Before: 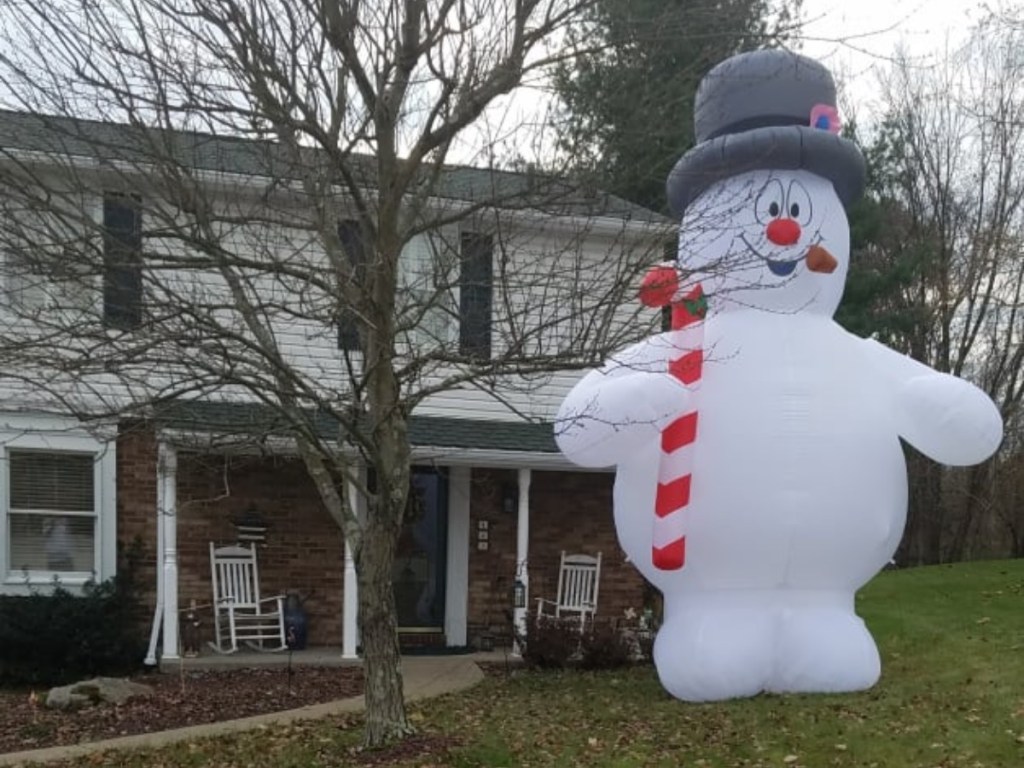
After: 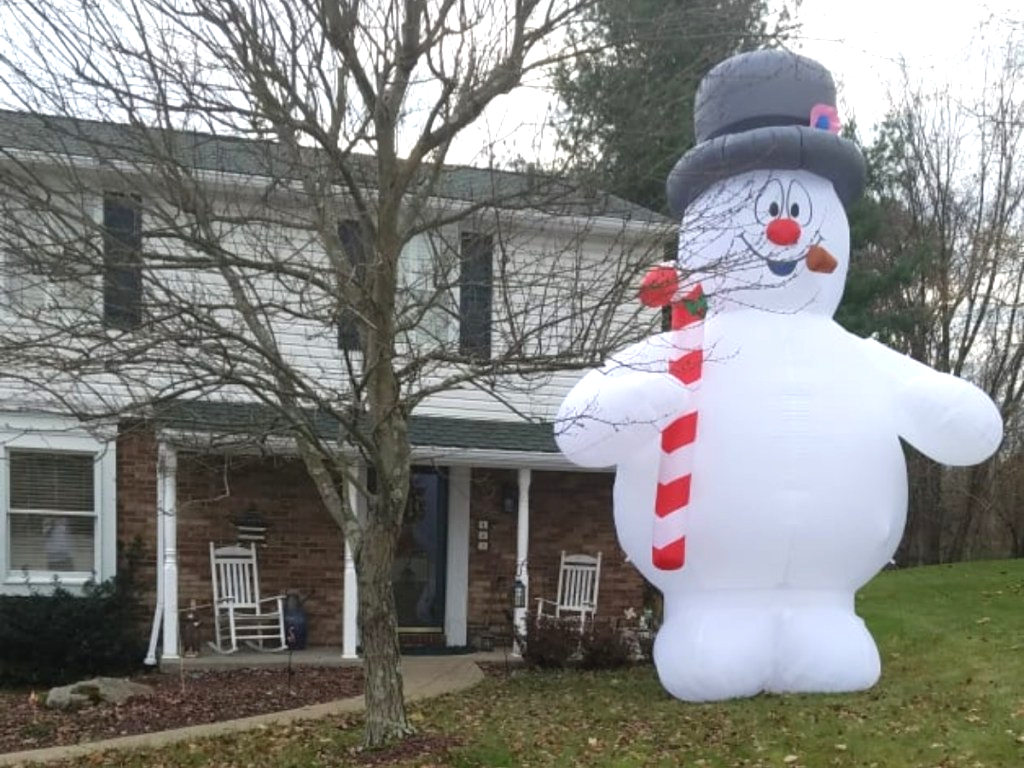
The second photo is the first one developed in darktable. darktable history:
exposure: exposure 0.6 EV, compensate highlight preservation false
local contrast: mode bilateral grid, contrast 100, coarseness 100, detail 91%, midtone range 0.2
